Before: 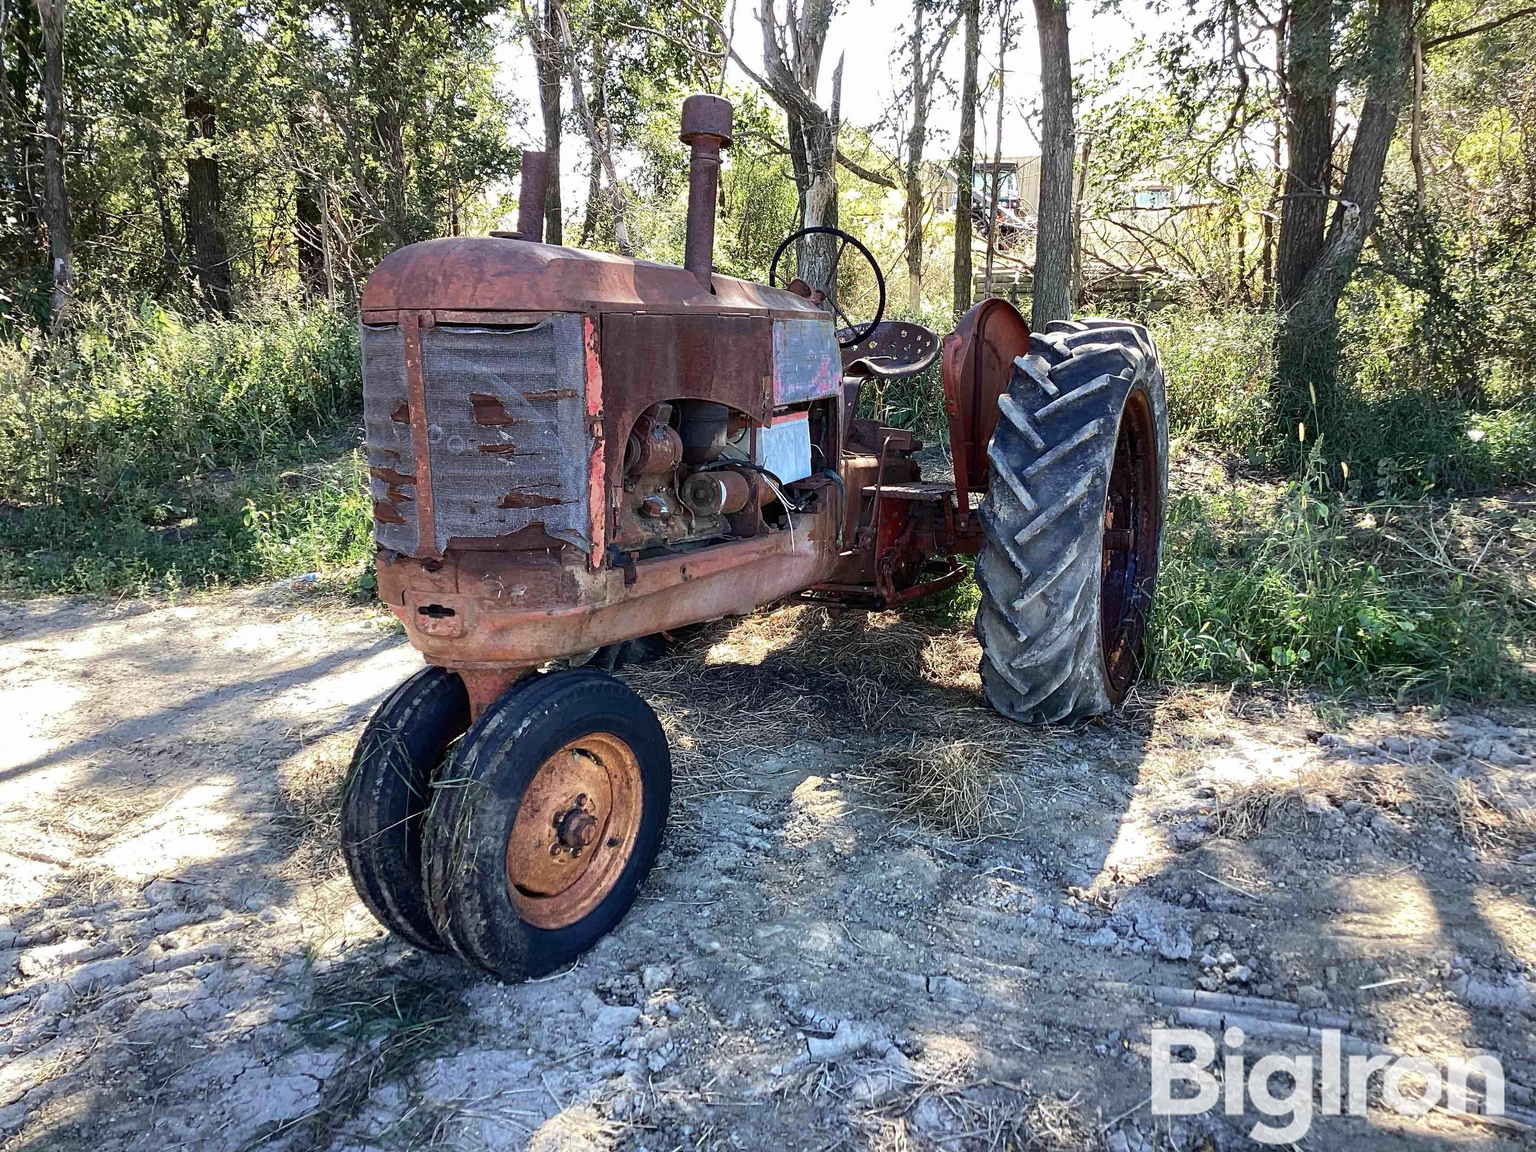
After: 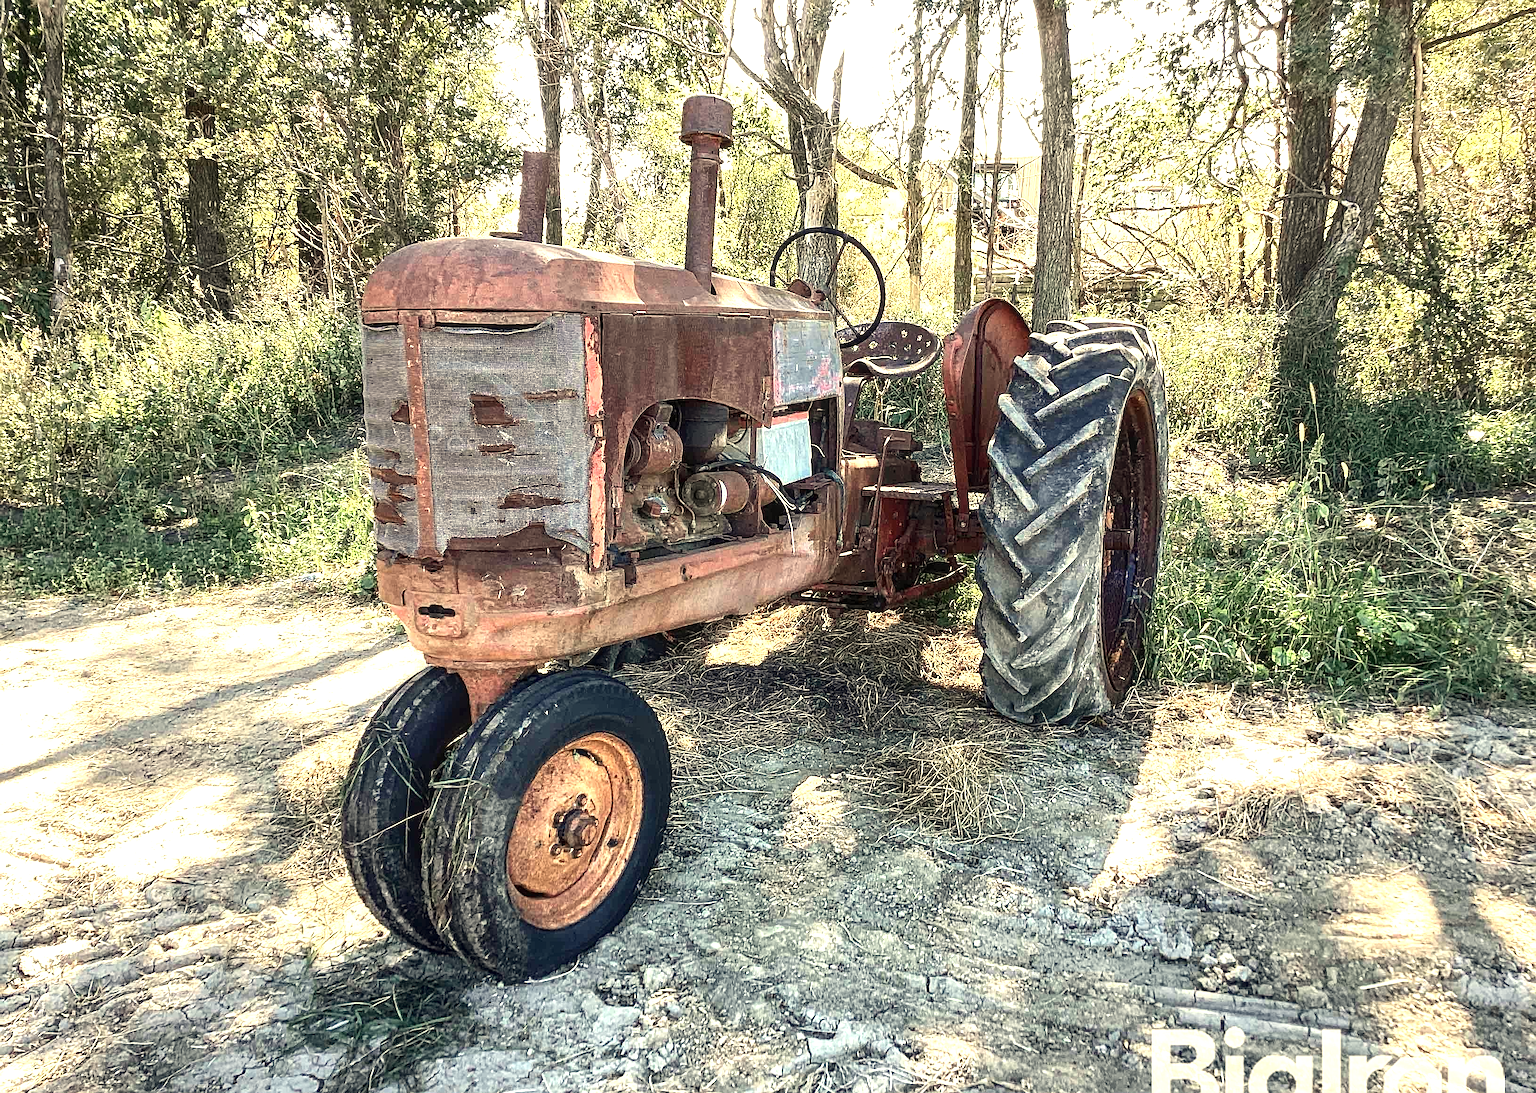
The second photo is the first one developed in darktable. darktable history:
crop and rotate: top 0%, bottom 5.097%
local contrast: detail 130%
white balance: red 1.08, blue 0.791
contrast brightness saturation: contrast 0.11, saturation -0.17
exposure: black level correction 0, exposure 0.877 EV, compensate exposure bias true, compensate highlight preservation false
sharpen: on, module defaults
contrast equalizer: octaves 7, y [[0.6 ×6], [0.55 ×6], [0 ×6], [0 ×6], [0 ×6]], mix -0.1
